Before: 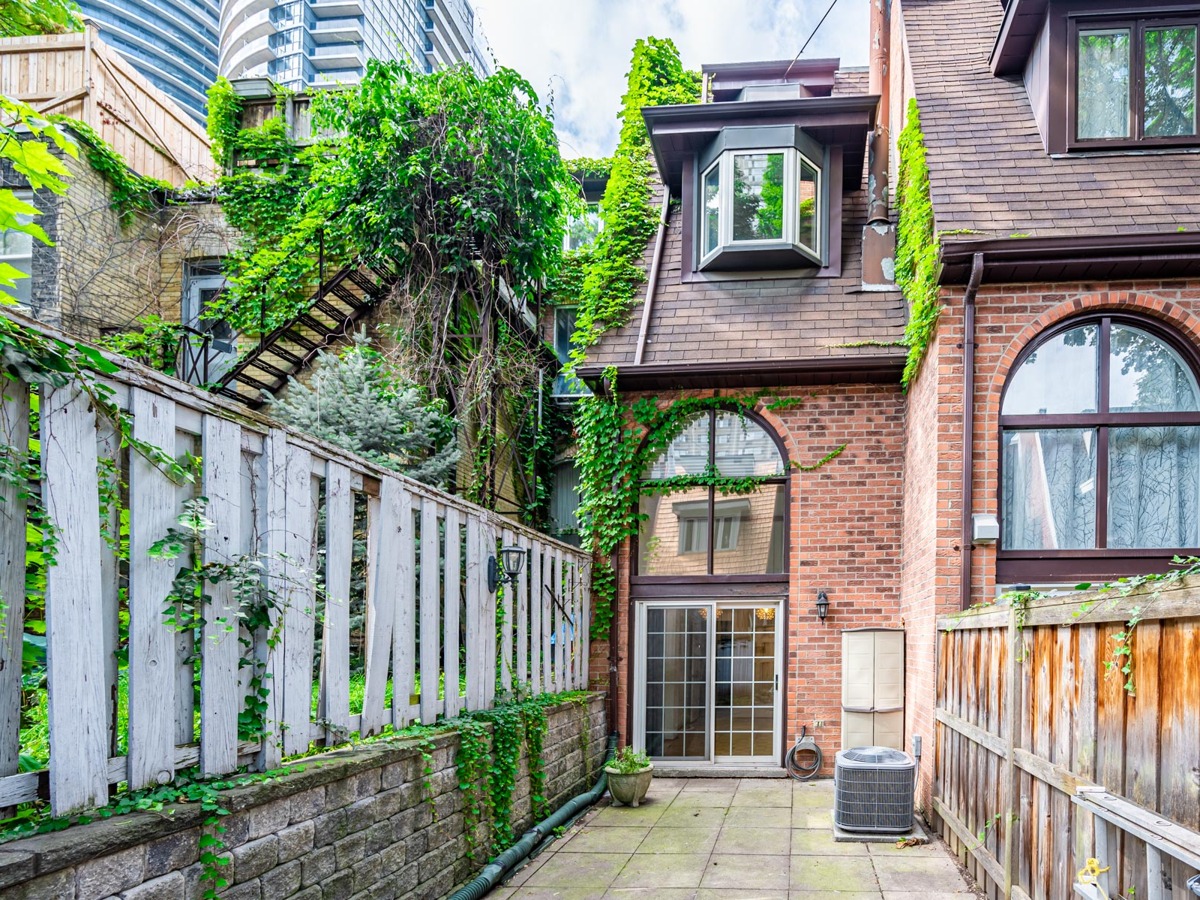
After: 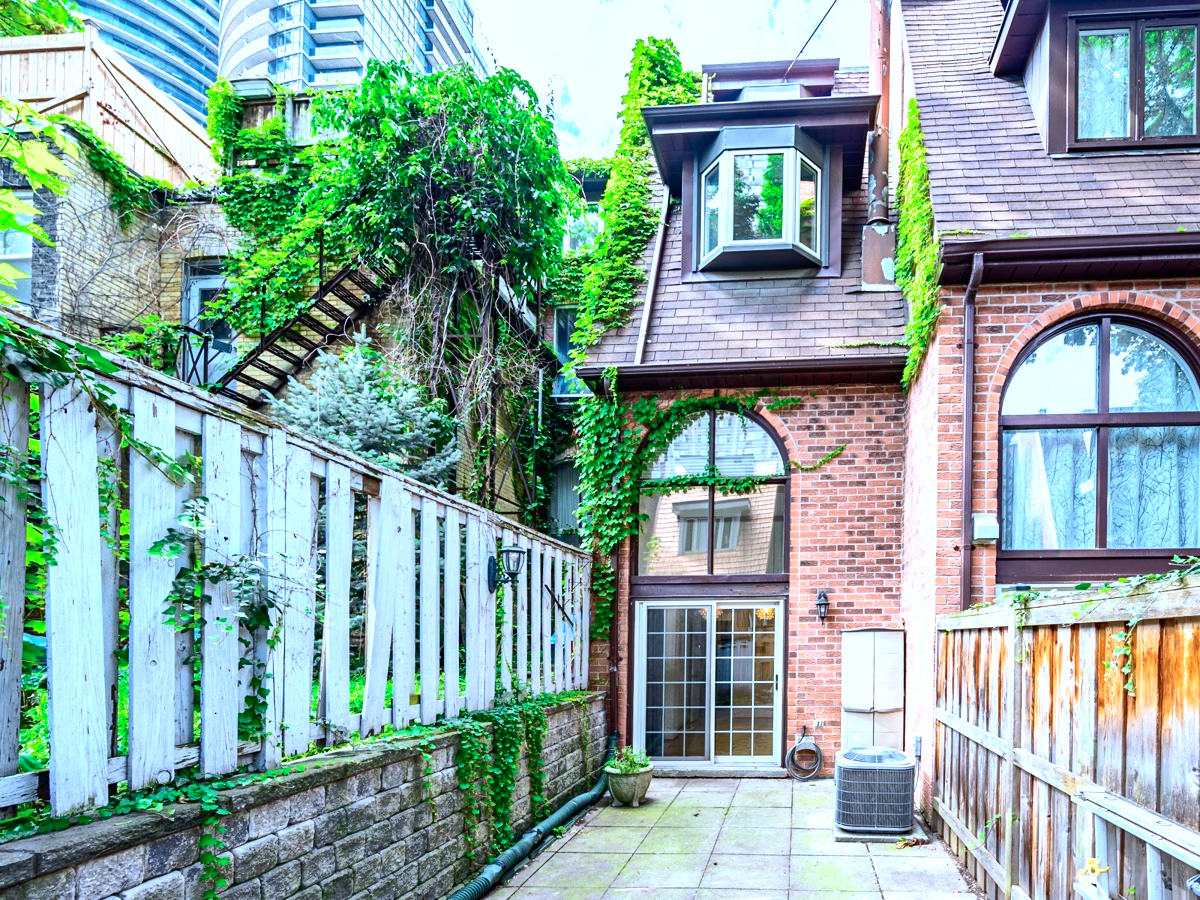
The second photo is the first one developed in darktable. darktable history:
exposure: exposure 0.492 EV, compensate highlight preservation false
shadows and highlights: on, module defaults
contrast brightness saturation: contrast 0.287
color calibration: gray › normalize channels true, illuminant as shot in camera, x 0.378, y 0.381, temperature 4099.54 K, gamut compression 0.014
